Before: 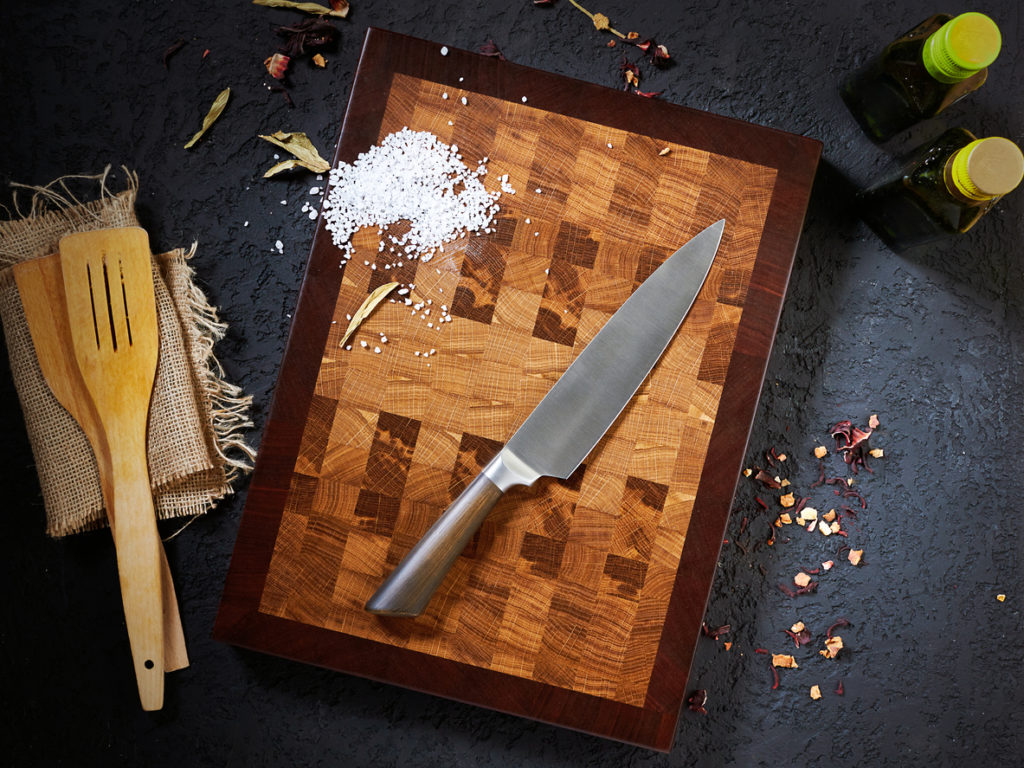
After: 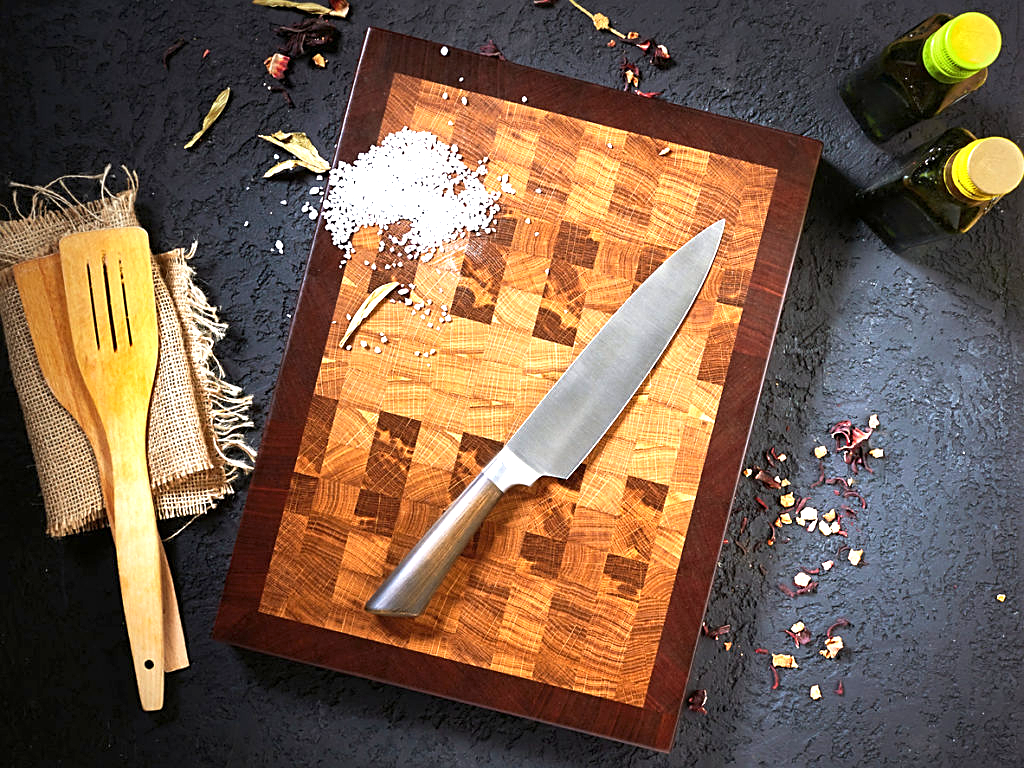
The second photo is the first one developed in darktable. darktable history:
sharpen: on, module defaults
exposure: exposure 1.213 EV, compensate highlight preservation false
